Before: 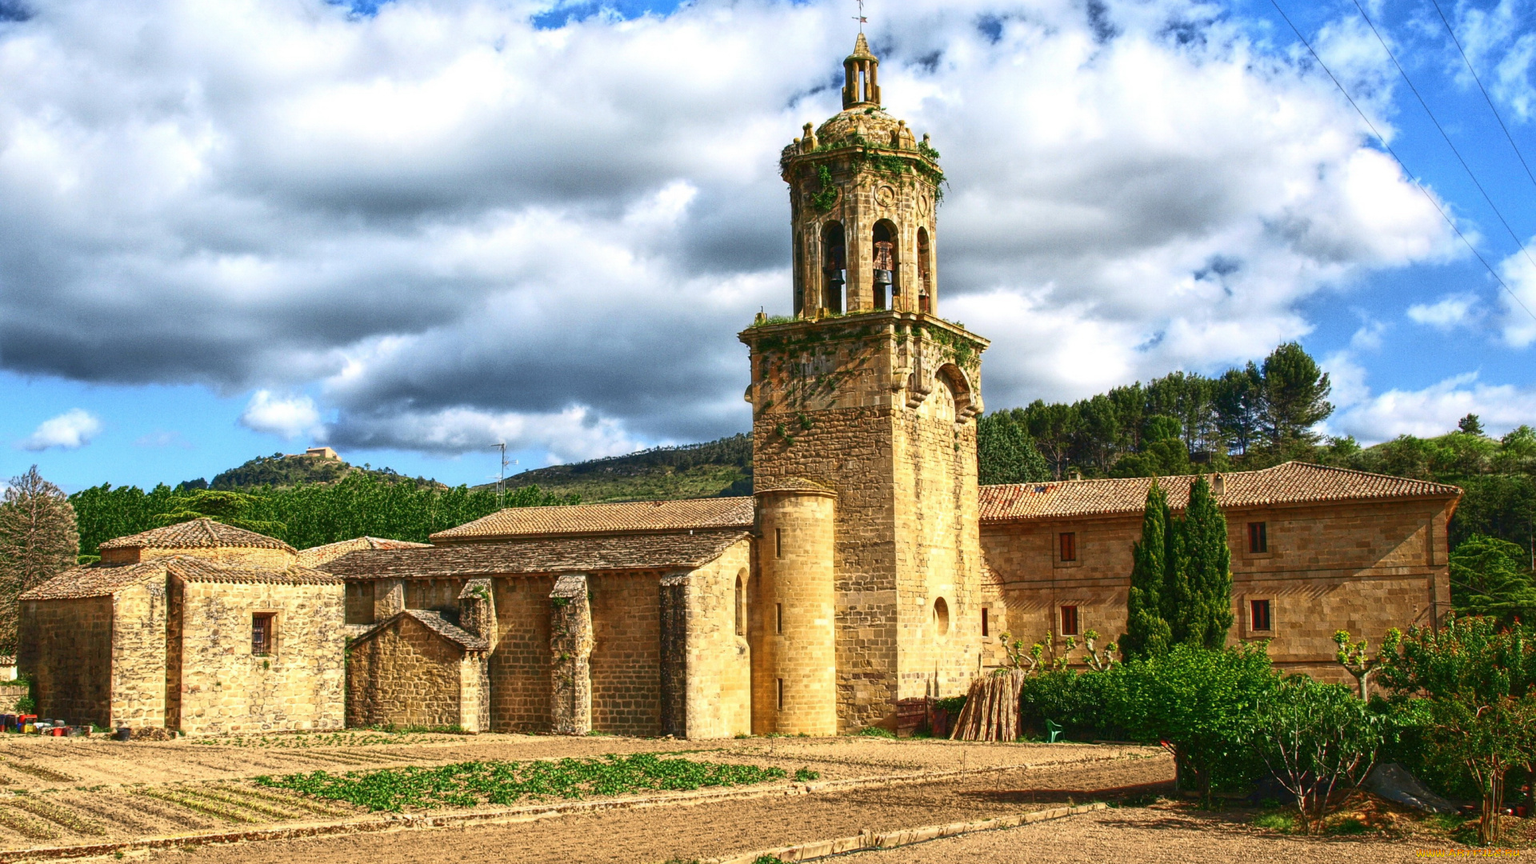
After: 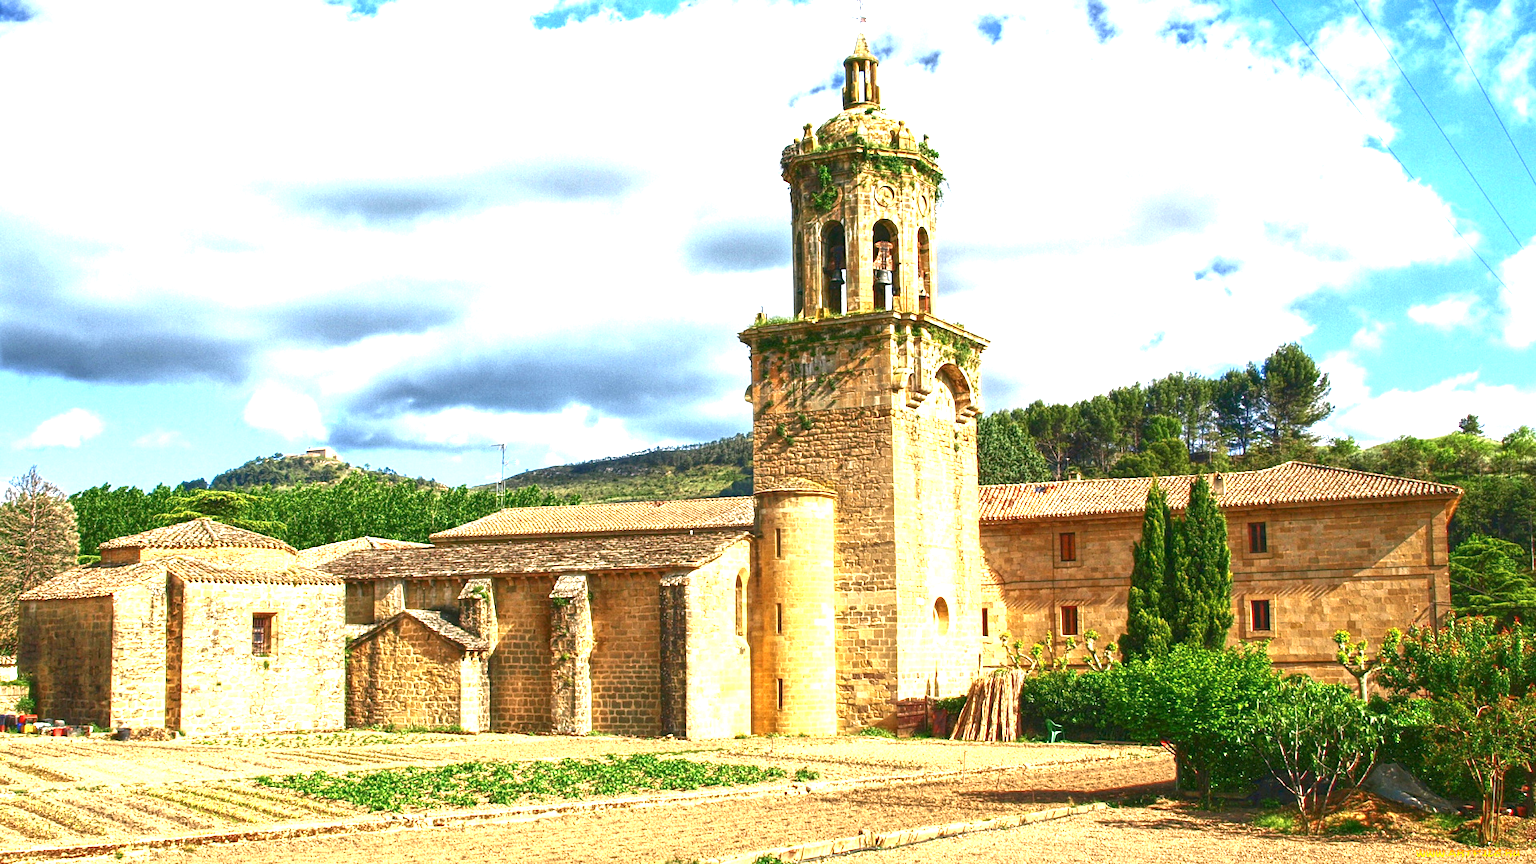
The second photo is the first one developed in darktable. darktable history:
exposure: black level correction 0.001, exposure 1.399 EV, compensate highlight preservation false
